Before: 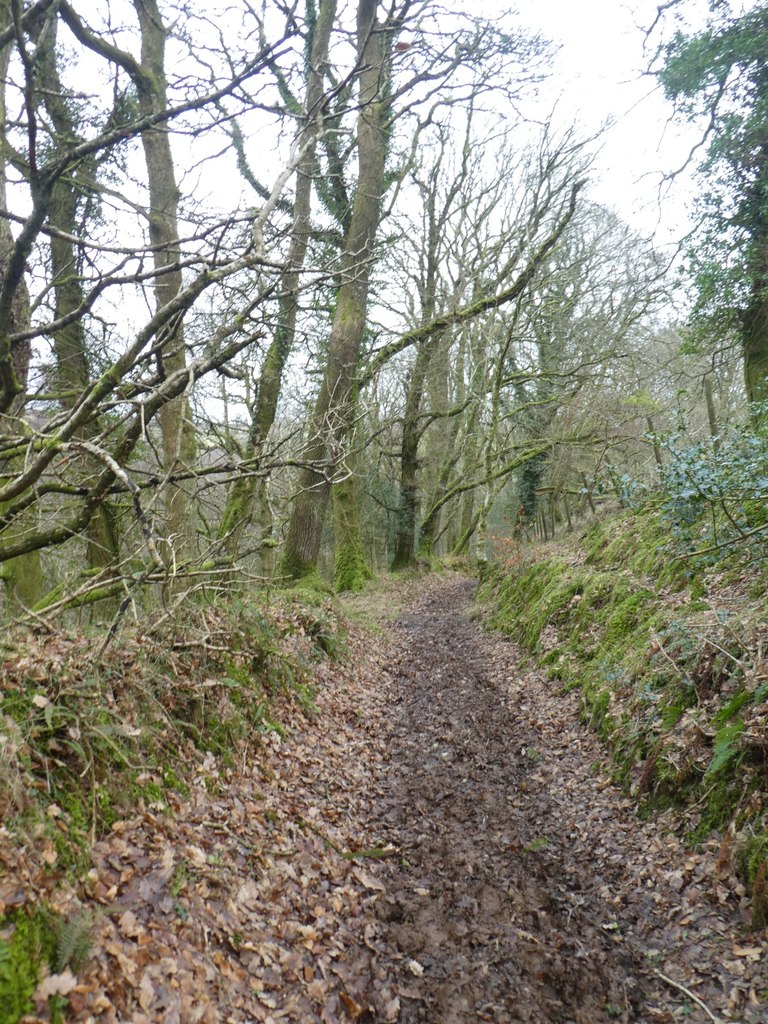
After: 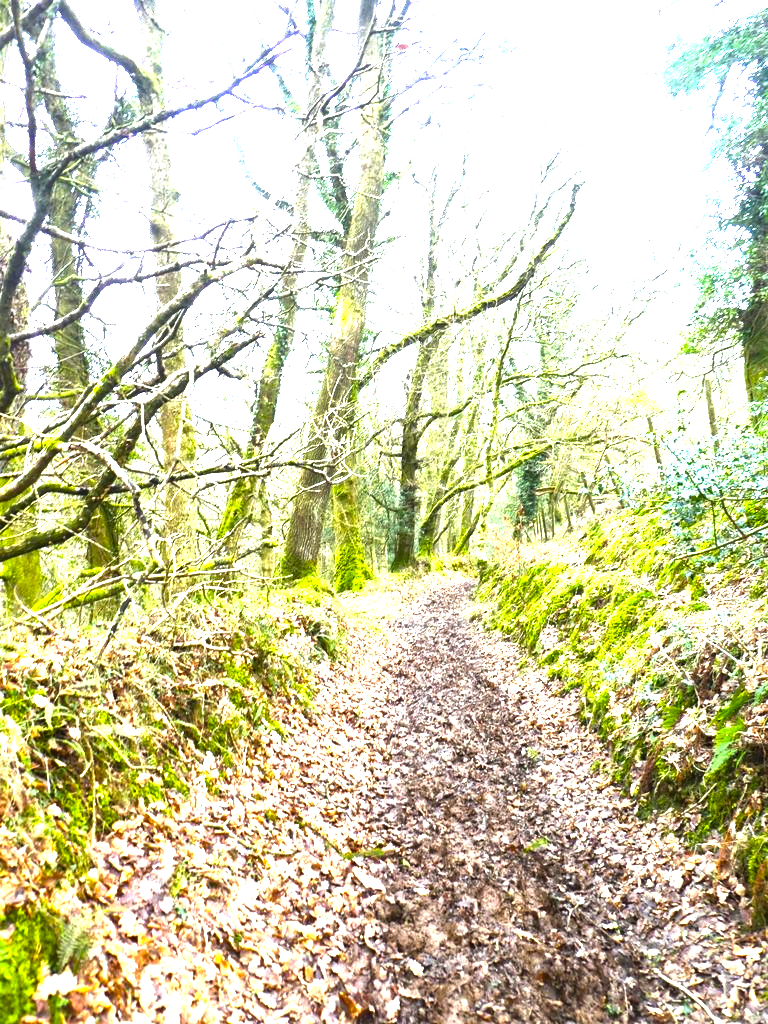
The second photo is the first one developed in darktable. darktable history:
exposure: exposure -0.177 EV, compensate highlight preservation false
local contrast: mode bilateral grid, contrast 20, coarseness 50, detail 130%, midtone range 0.2
color balance rgb: perceptual saturation grading › global saturation 25%, perceptual brilliance grading › global brilliance 35%, perceptual brilliance grading › highlights 50%, perceptual brilliance grading › mid-tones 60%, perceptual brilliance grading › shadows 35%, global vibrance 20%
